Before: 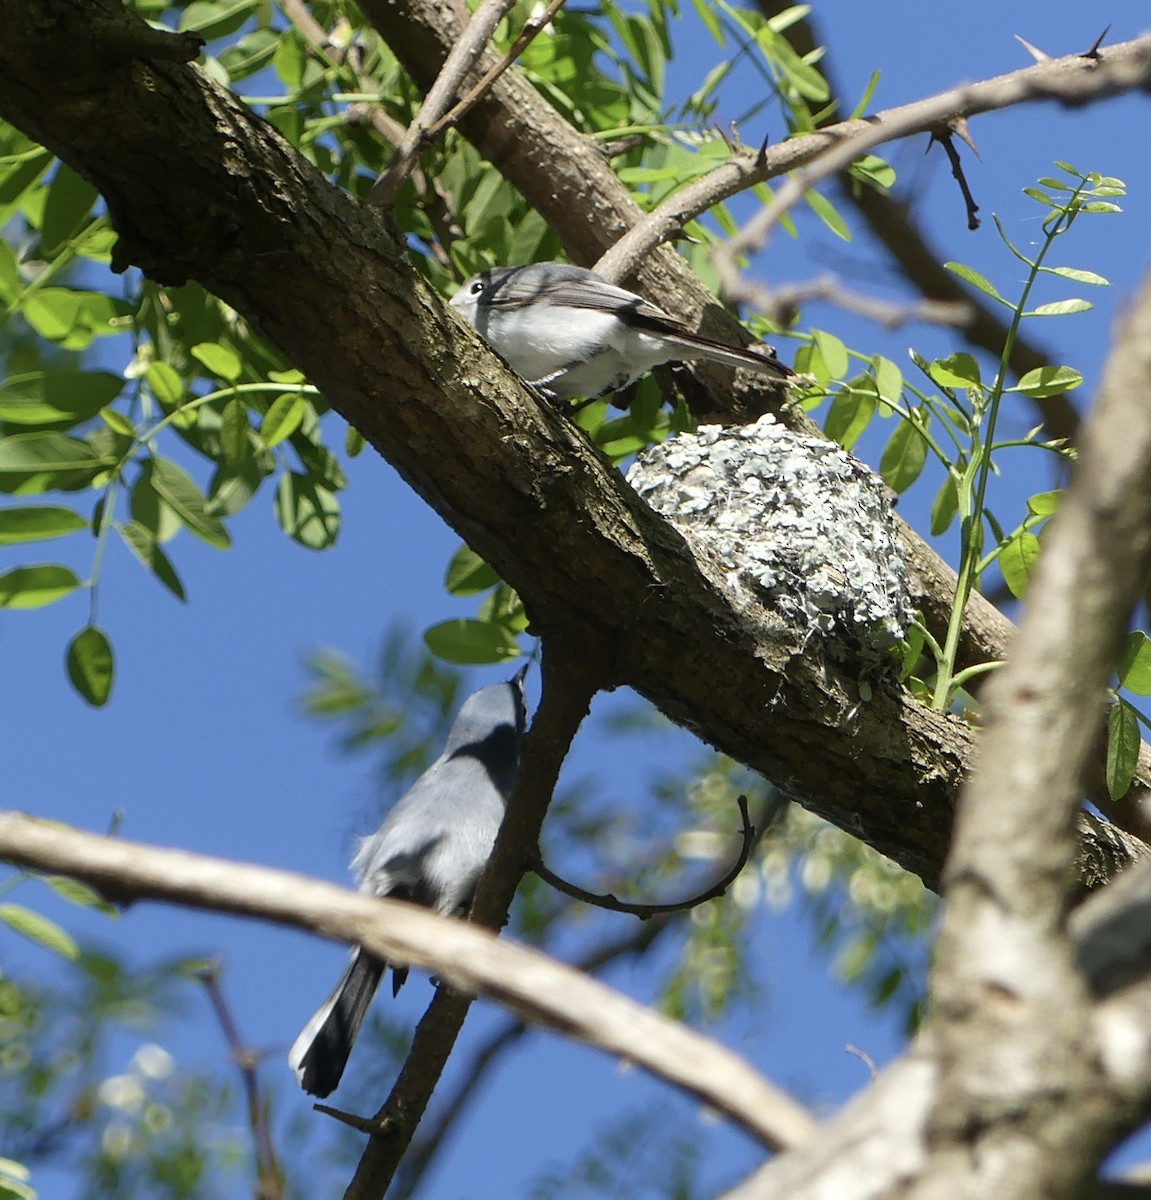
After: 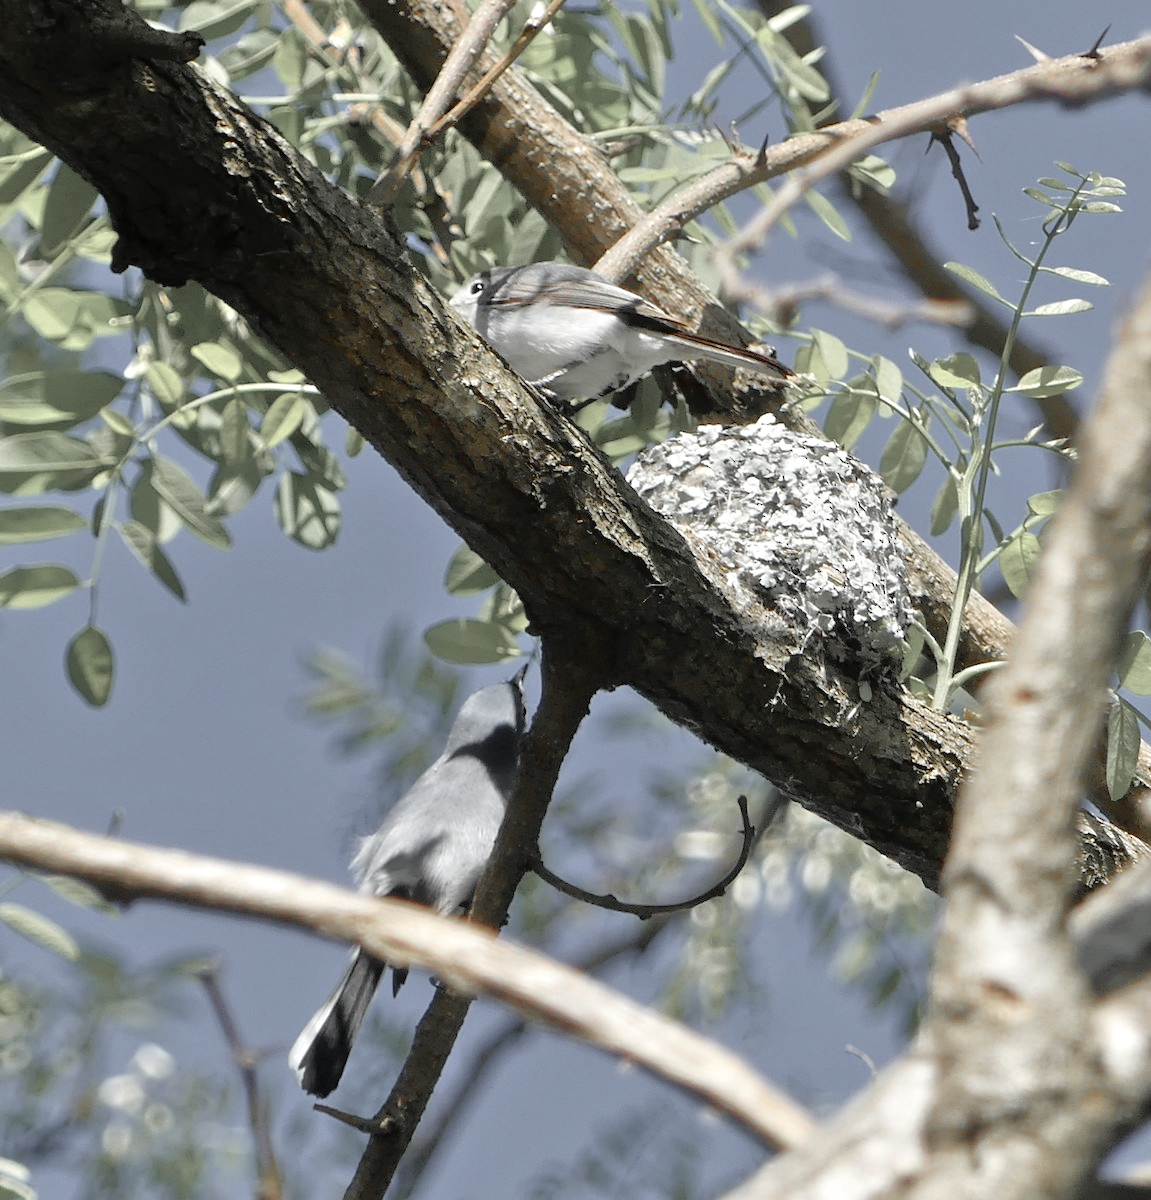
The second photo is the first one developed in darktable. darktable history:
color zones: curves: ch1 [(0, 0.638) (0.193, 0.442) (0.286, 0.15) (0.429, 0.14) (0.571, 0.142) (0.714, 0.154) (0.857, 0.175) (1, 0.638)]
tone equalizer: -7 EV 0.15 EV, -6 EV 0.6 EV, -5 EV 1.15 EV, -4 EV 1.33 EV, -3 EV 1.15 EV, -2 EV 0.6 EV, -1 EV 0.15 EV, mask exposure compensation -0.5 EV
